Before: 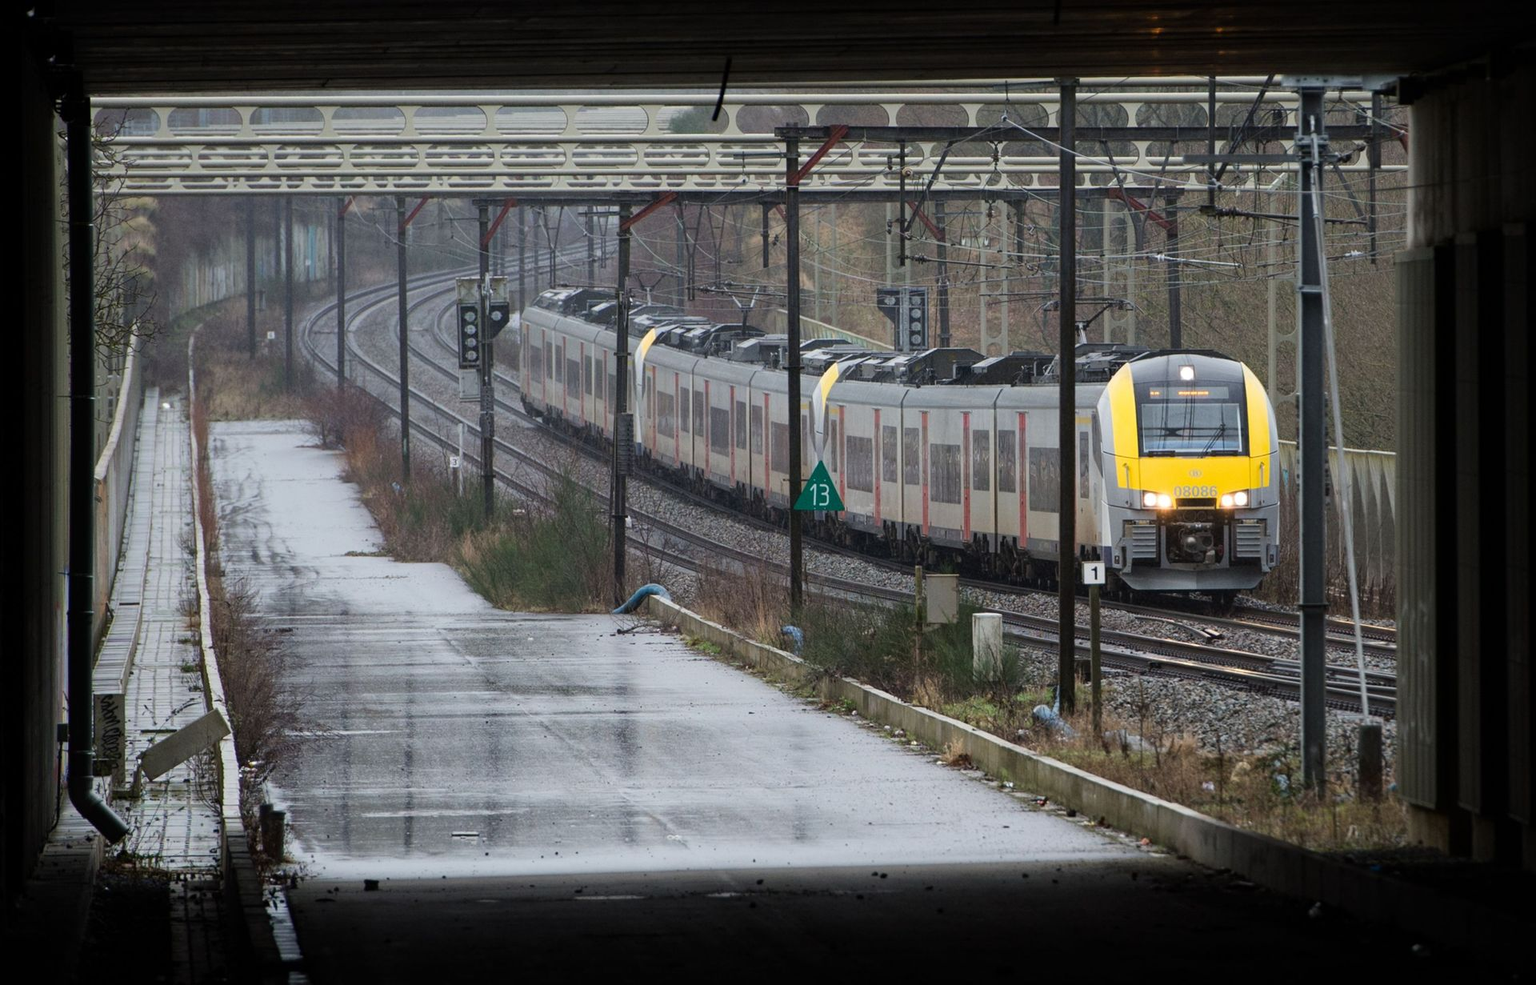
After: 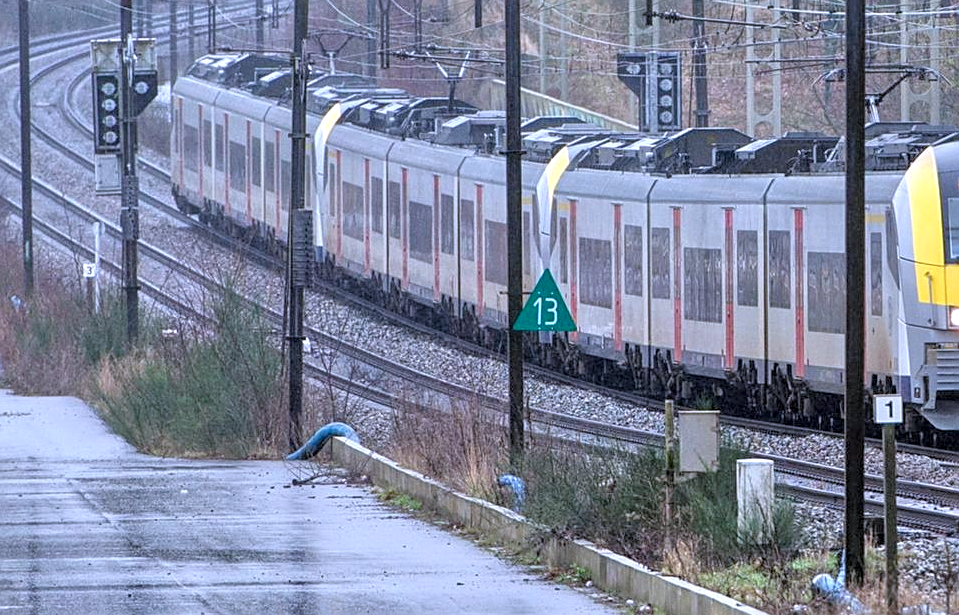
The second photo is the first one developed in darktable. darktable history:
crop: left 25%, top 25%, right 25%, bottom 25%
local contrast: detail 130%
color calibration: illuminant as shot in camera, x 0.377, y 0.392, temperature 4169.3 K, saturation algorithm version 1 (2020)
tone equalizer: -7 EV 0.15 EV, -6 EV 0.6 EV, -5 EV 1.15 EV, -4 EV 1.33 EV, -3 EV 1.15 EV, -2 EV 0.6 EV, -1 EV 0.15 EV, mask exposure compensation -0.5 EV
sharpen: on, module defaults
